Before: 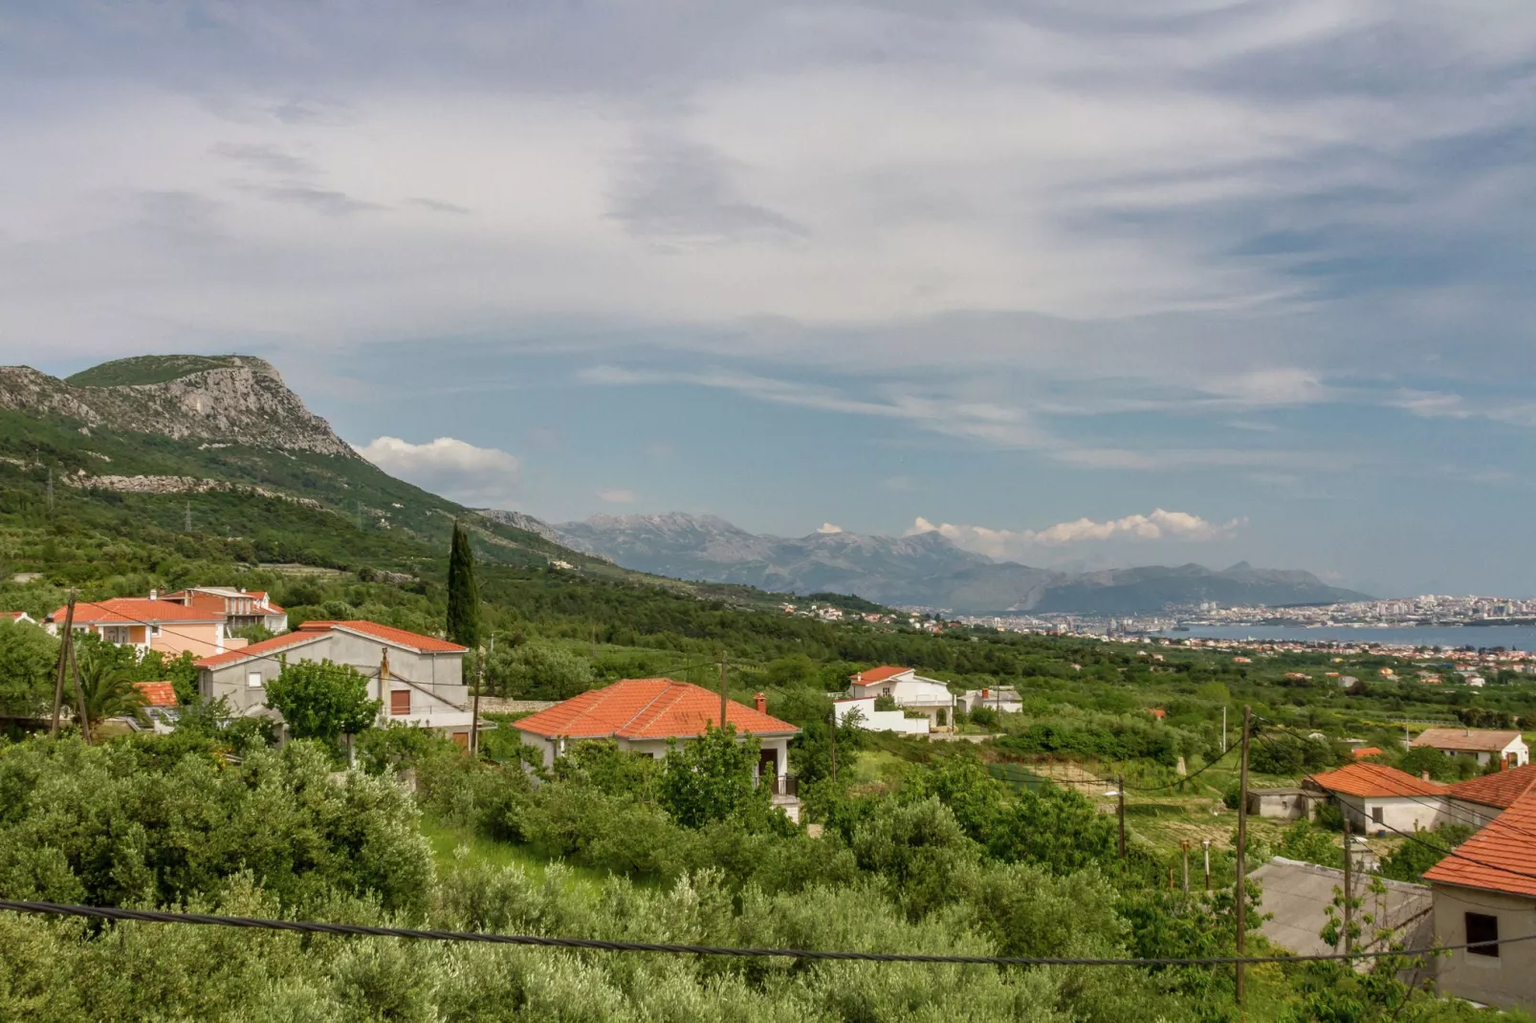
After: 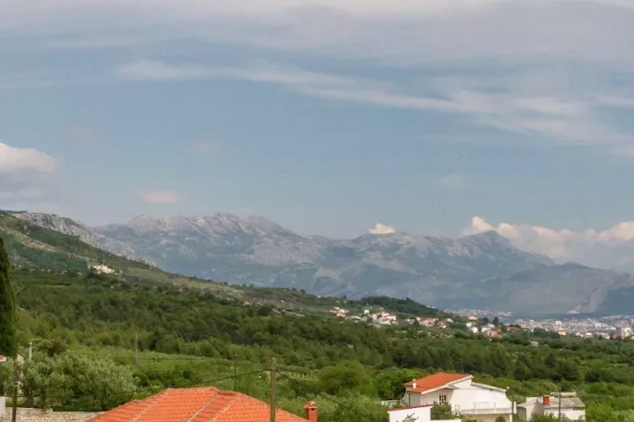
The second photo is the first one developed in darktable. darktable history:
rotate and perspective: rotation -0.45°, automatic cropping original format, crop left 0.008, crop right 0.992, crop top 0.012, crop bottom 0.988
crop: left 30%, top 30%, right 30%, bottom 30%
exposure: exposure 0.127 EV, compensate highlight preservation false
white balance: red 1.009, blue 1.027
